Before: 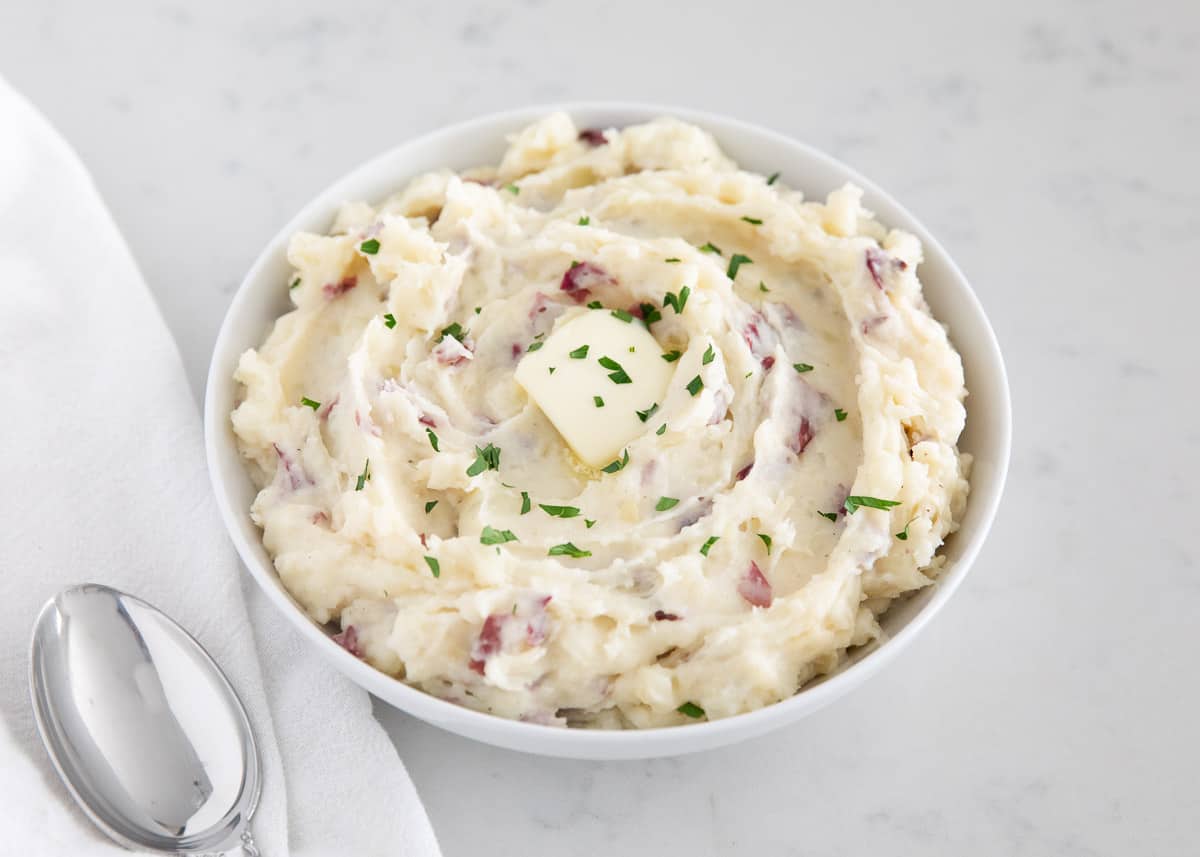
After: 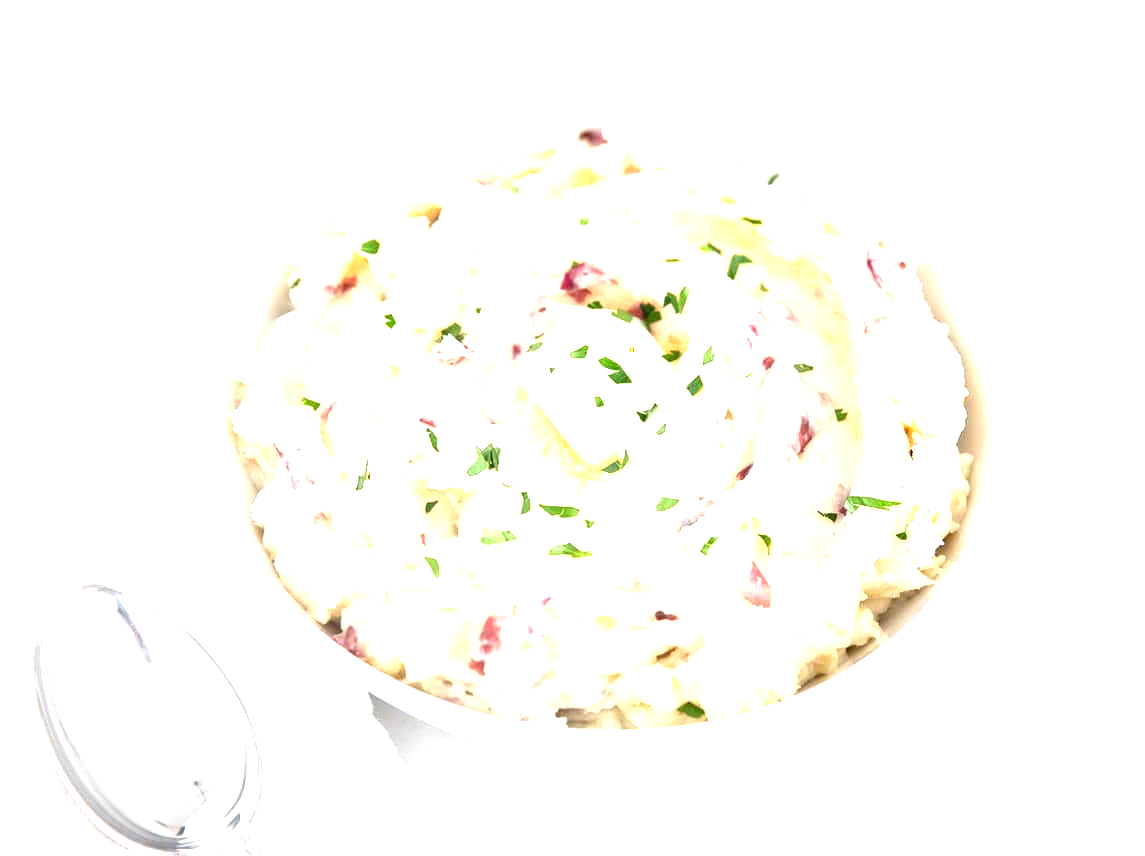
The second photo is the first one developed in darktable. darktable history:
crop: right 4.518%, bottom 0.042%
exposure: exposure 1.519 EV, compensate highlight preservation false
